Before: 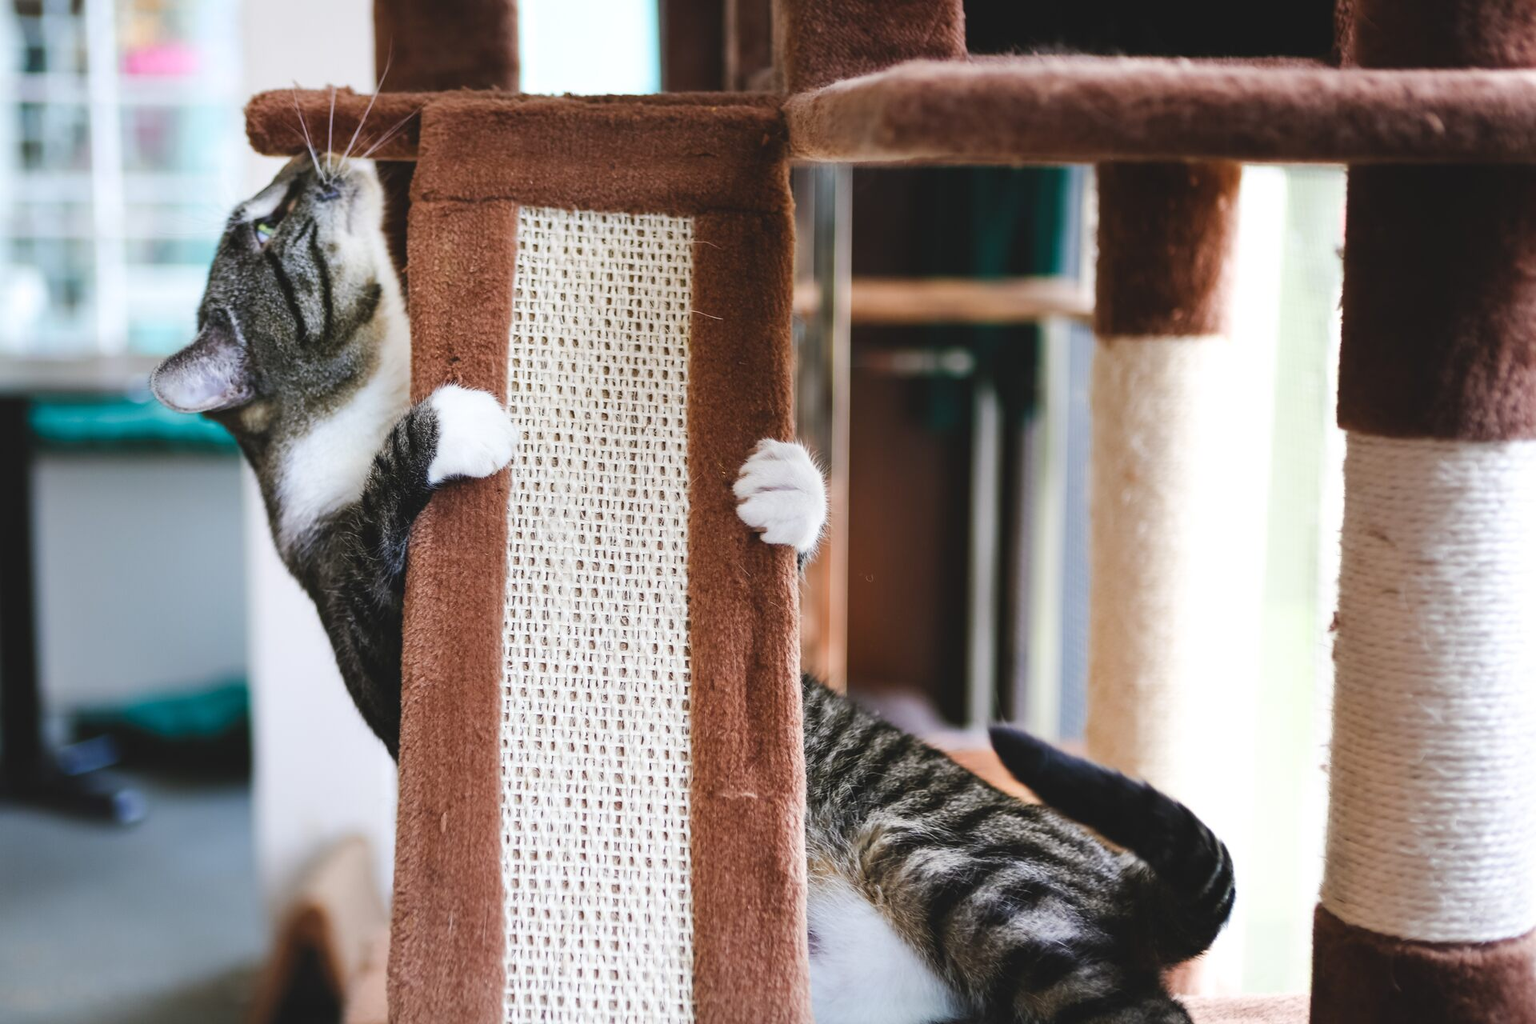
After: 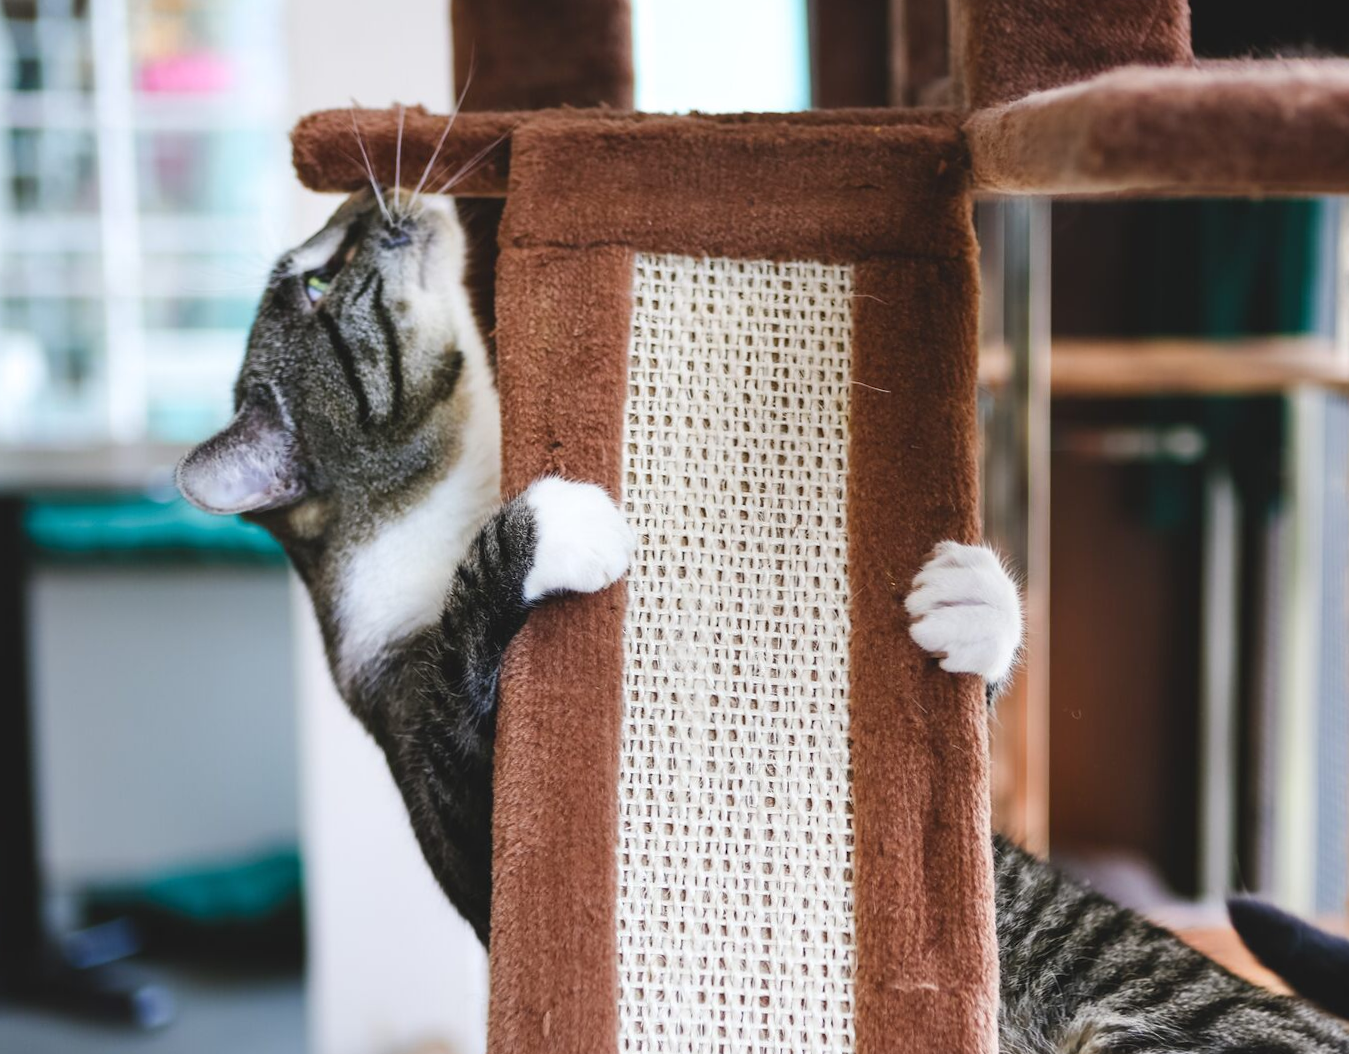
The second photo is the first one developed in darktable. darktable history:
rotate and perspective: rotation -0.45°, automatic cropping original format, crop left 0.008, crop right 0.992, crop top 0.012, crop bottom 0.988
crop: right 28.885%, bottom 16.626%
